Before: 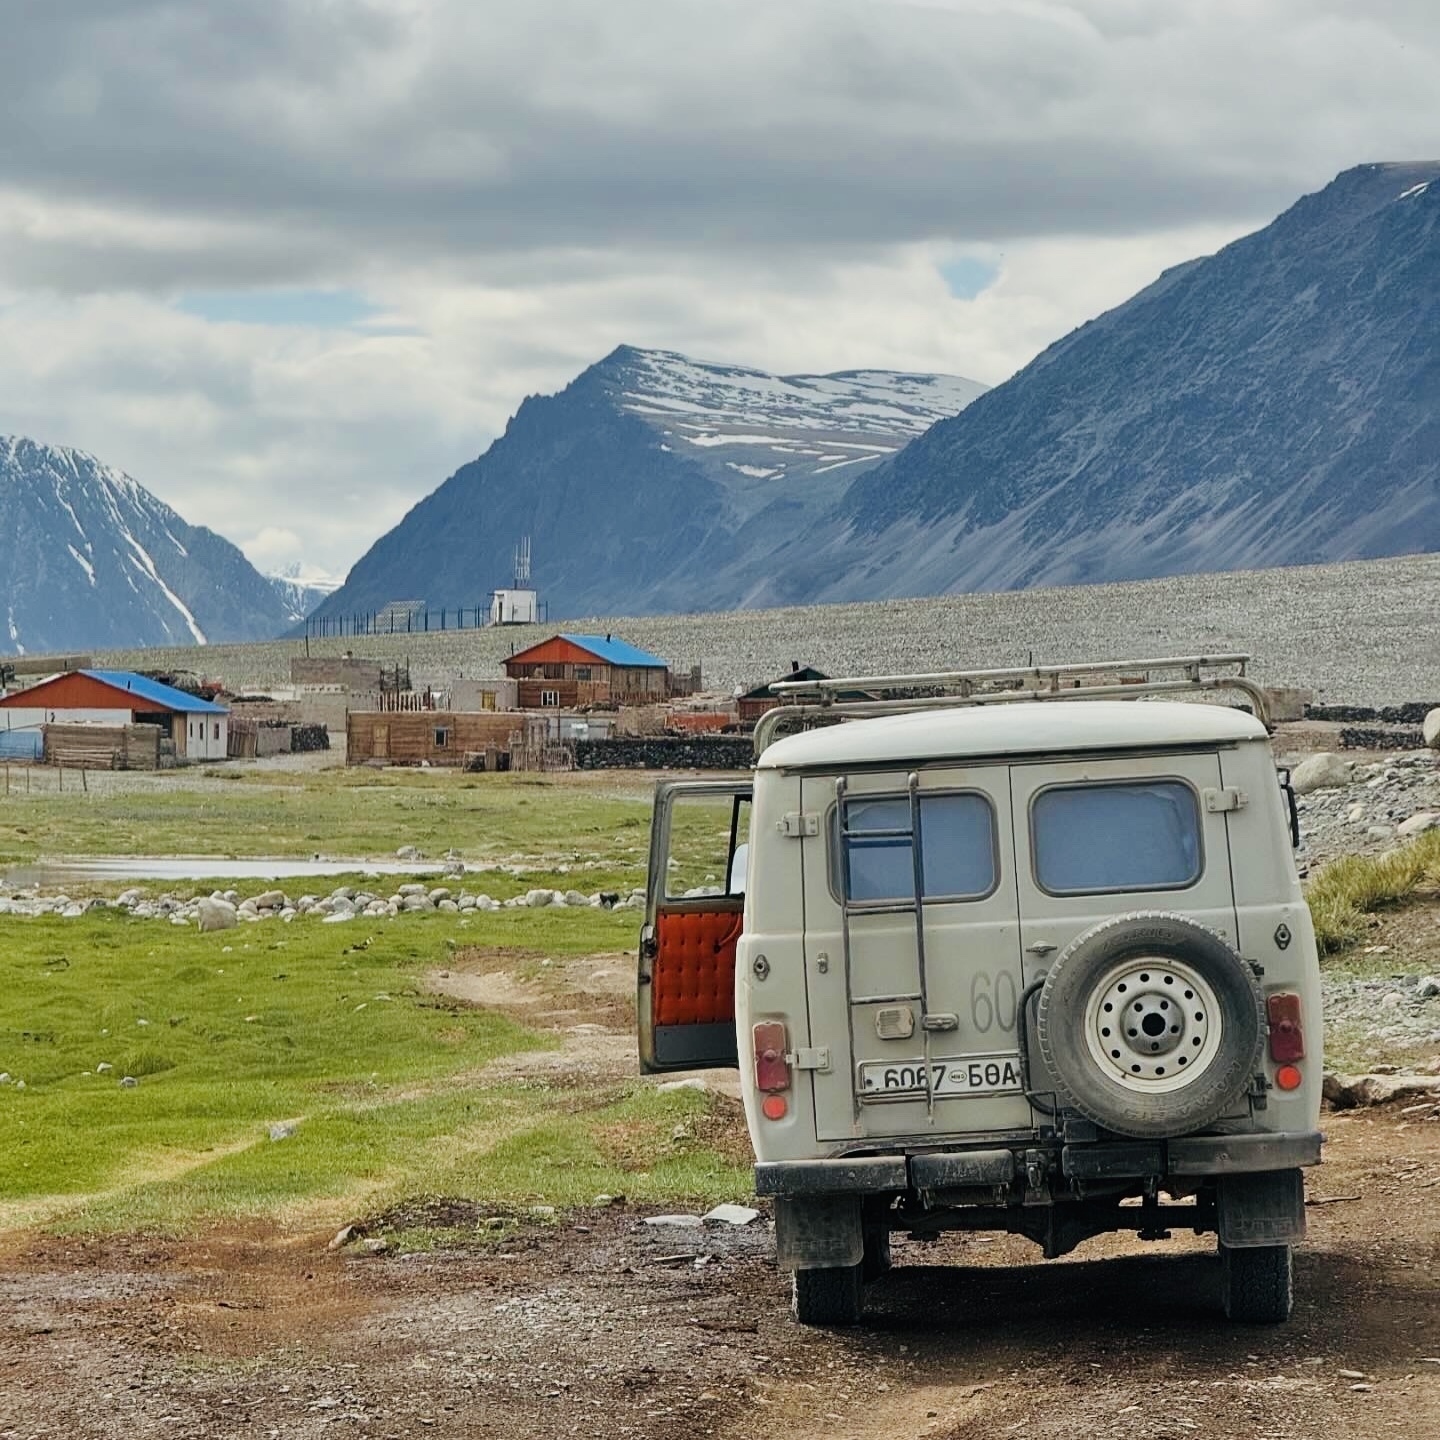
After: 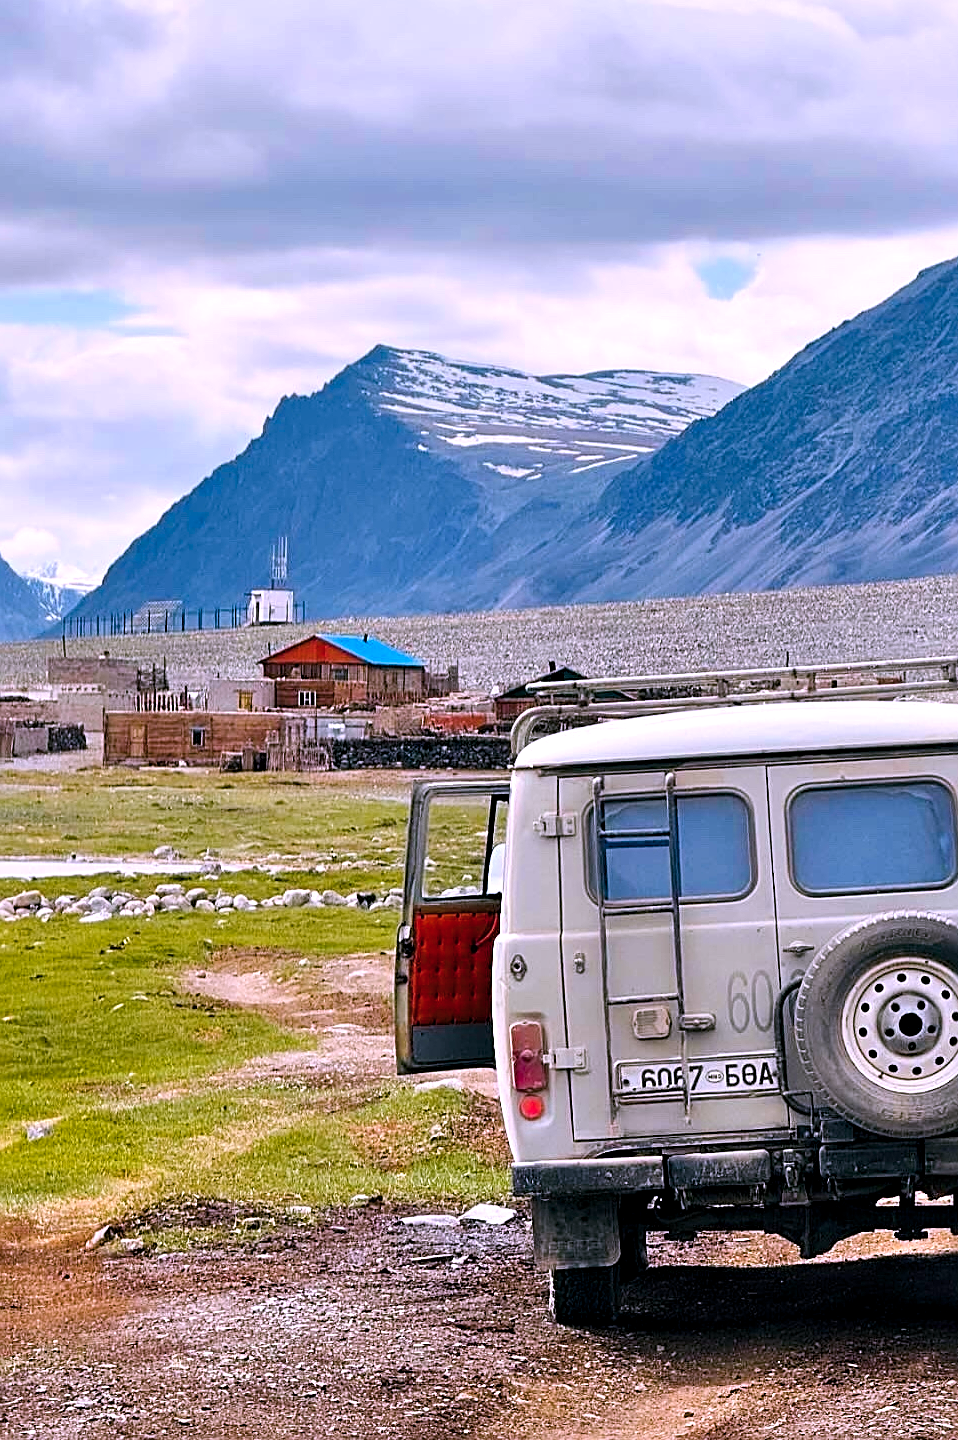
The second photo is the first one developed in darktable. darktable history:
exposure: compensate highlight preservation false
contrast equalizer: octaves 7, y [[0.6 ×6], [0.55 ×6], [0 ×6], [0 ×6], [0 ×6]], mix 0.35
crop: left 16.899%, right 16.556%
color correction: highlights a* 15.03, highlights b* -25.07
sharpen: on, module defaults
color balance rgb: perceptual saturation grading › global saturation 36%, perceptual brilliance grading › global brilliance 10%, global vibrance 20%
